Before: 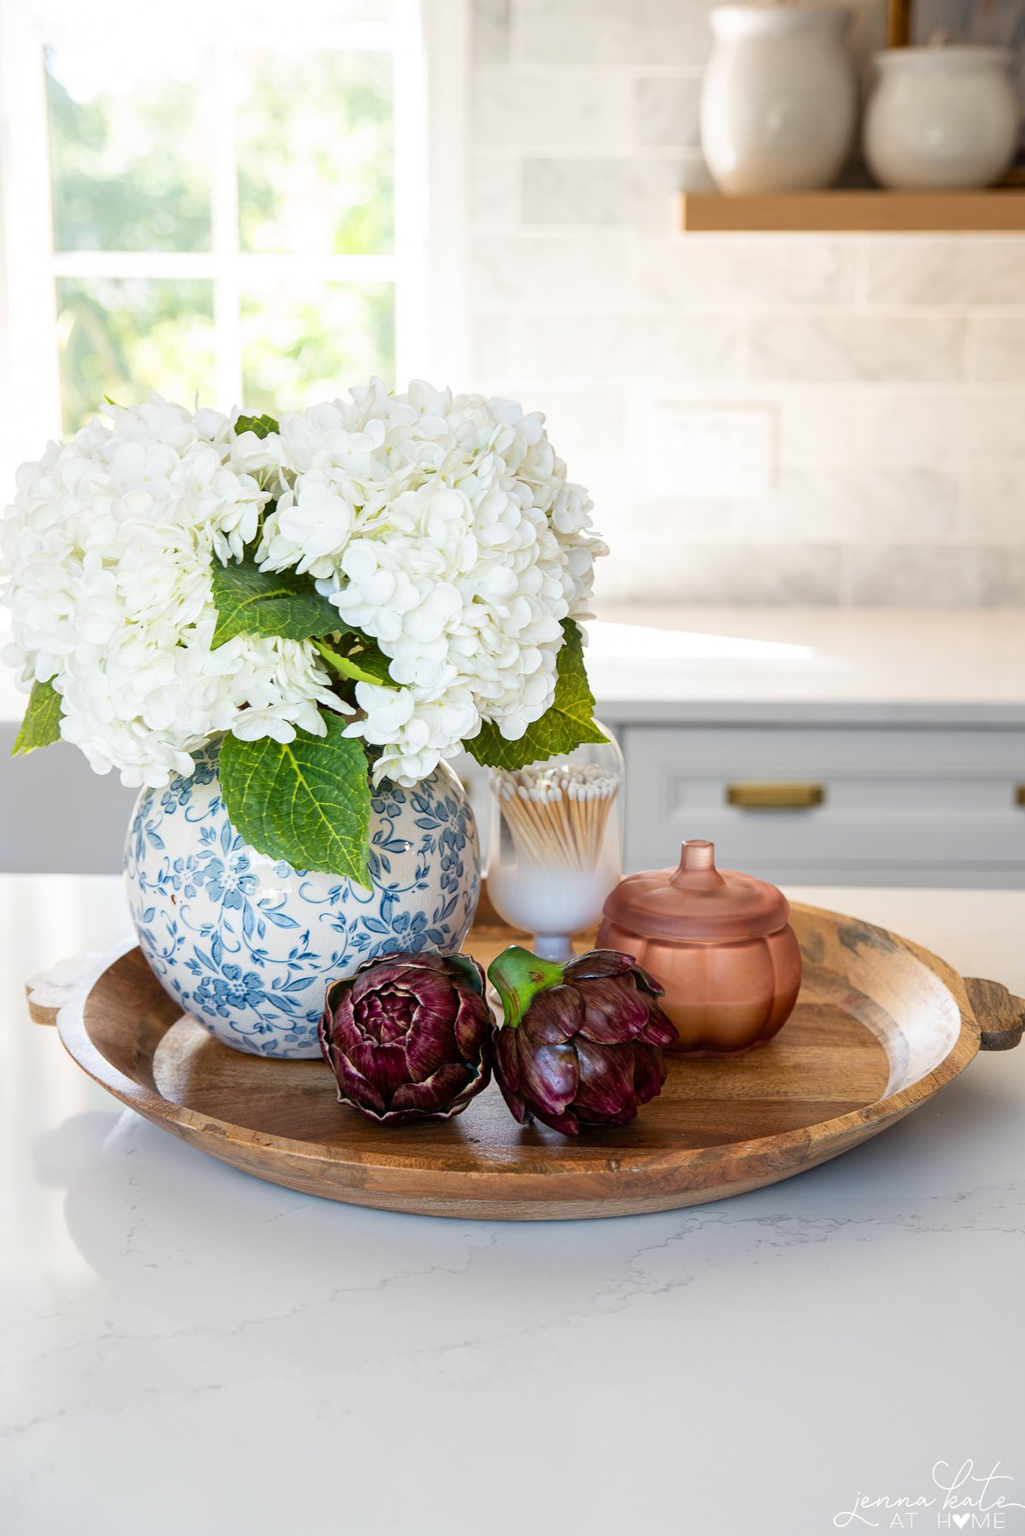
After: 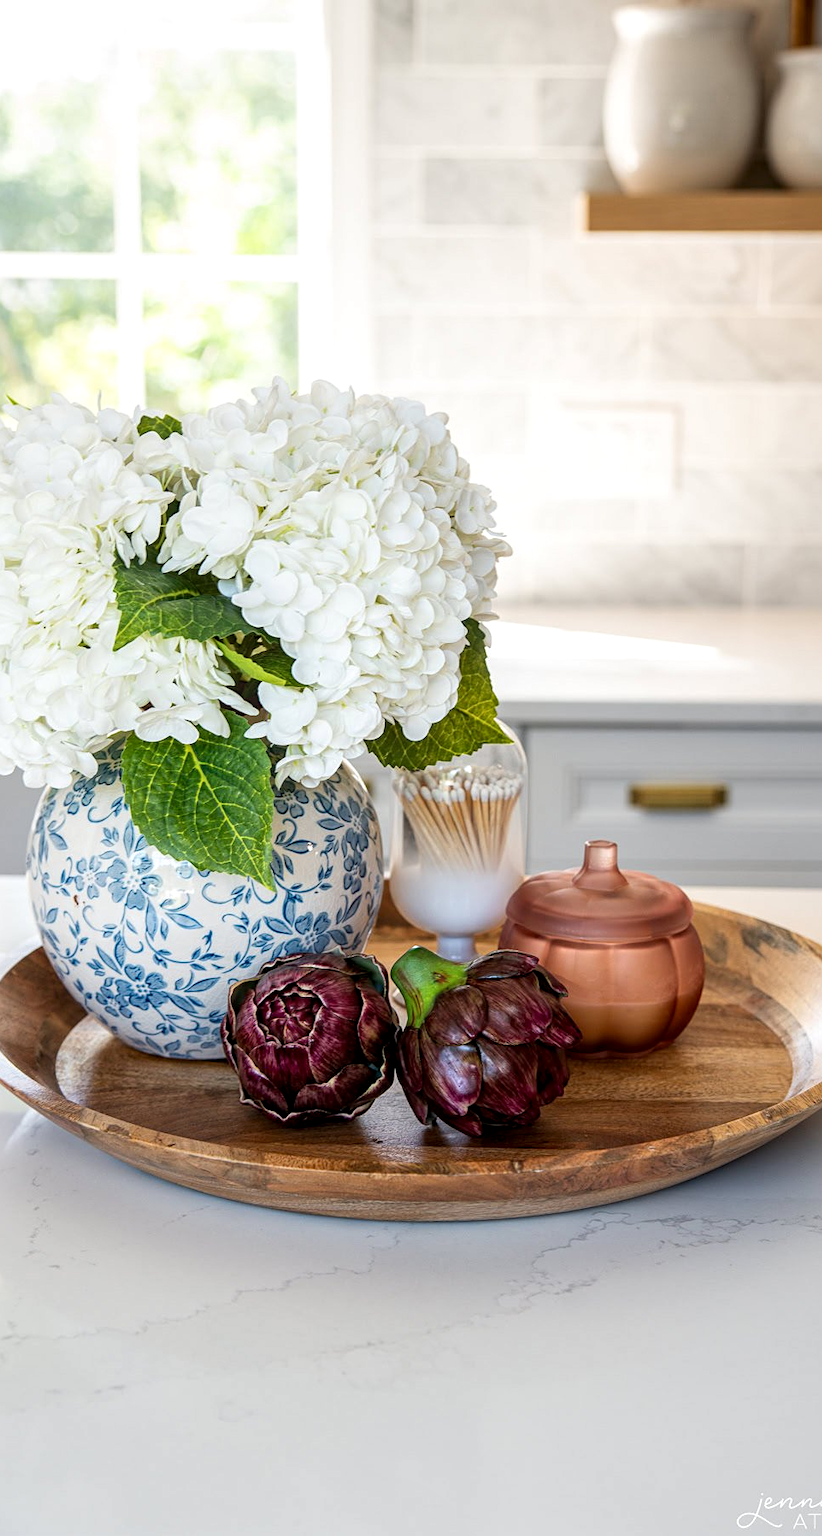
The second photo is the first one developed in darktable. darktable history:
crop and rotate: left 9.511%, right 10.299%
sharpen: amount 0.207
local contrast: detail 130%
